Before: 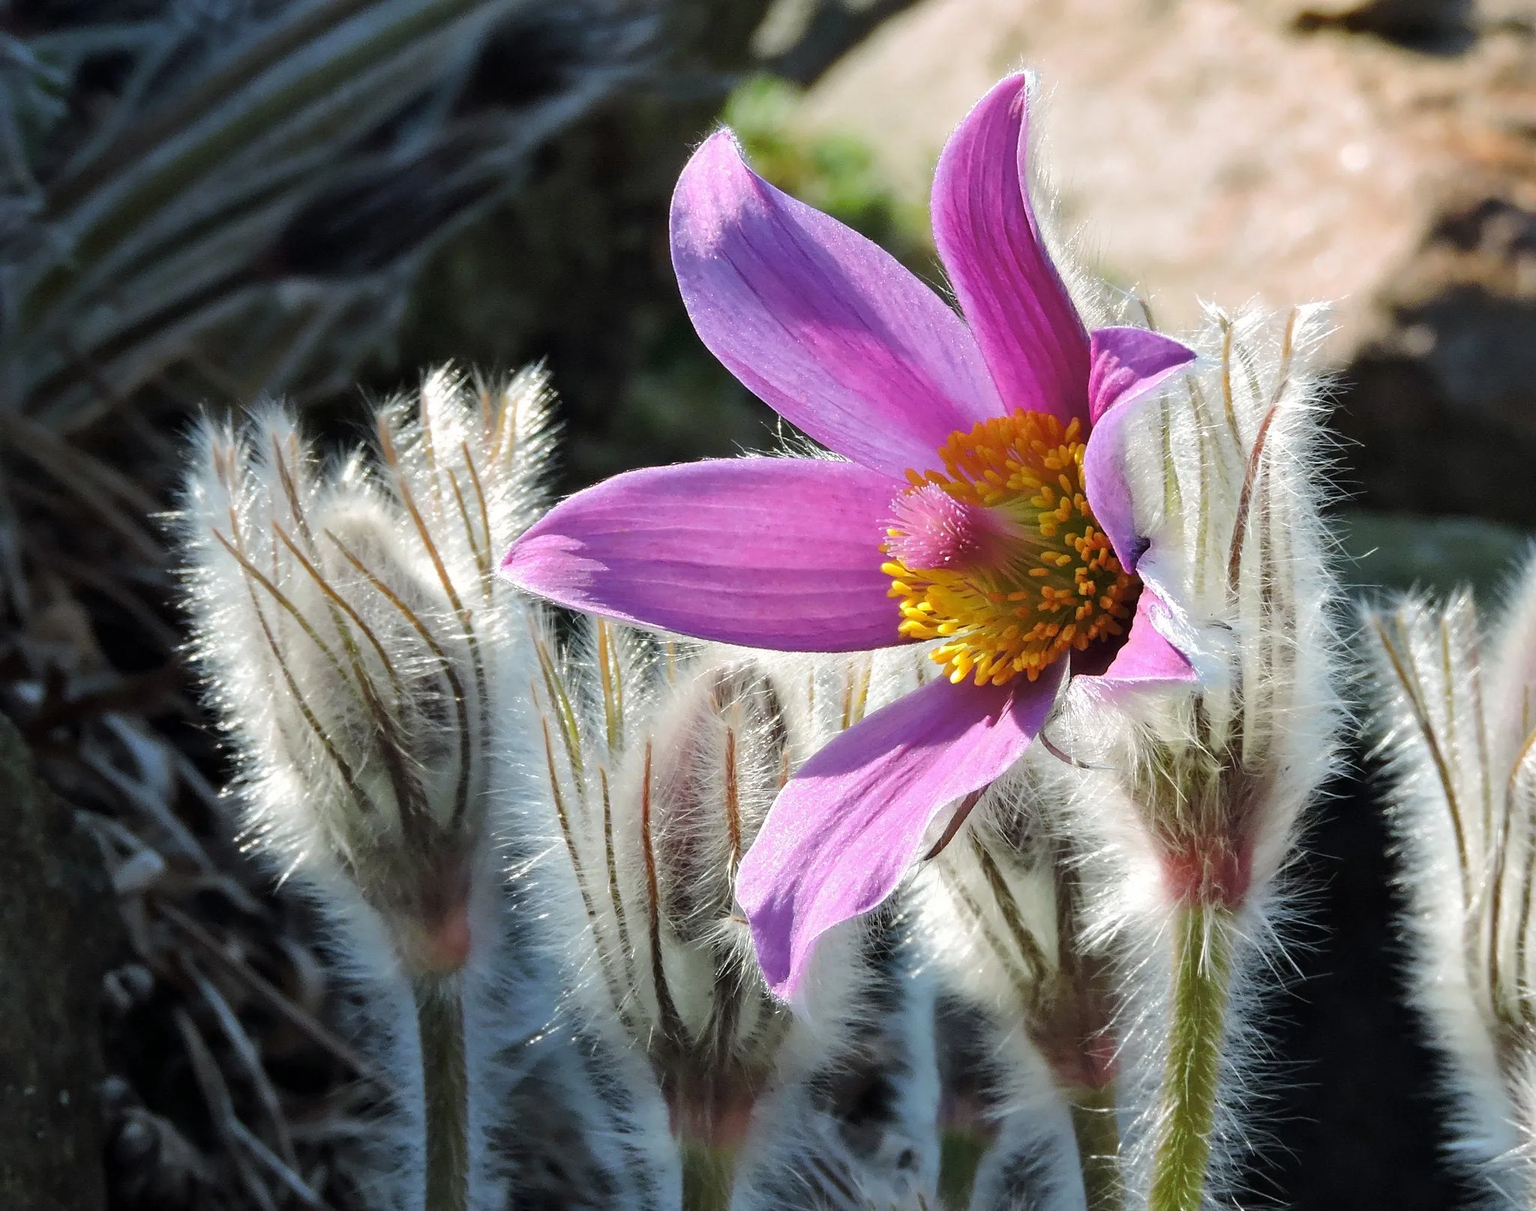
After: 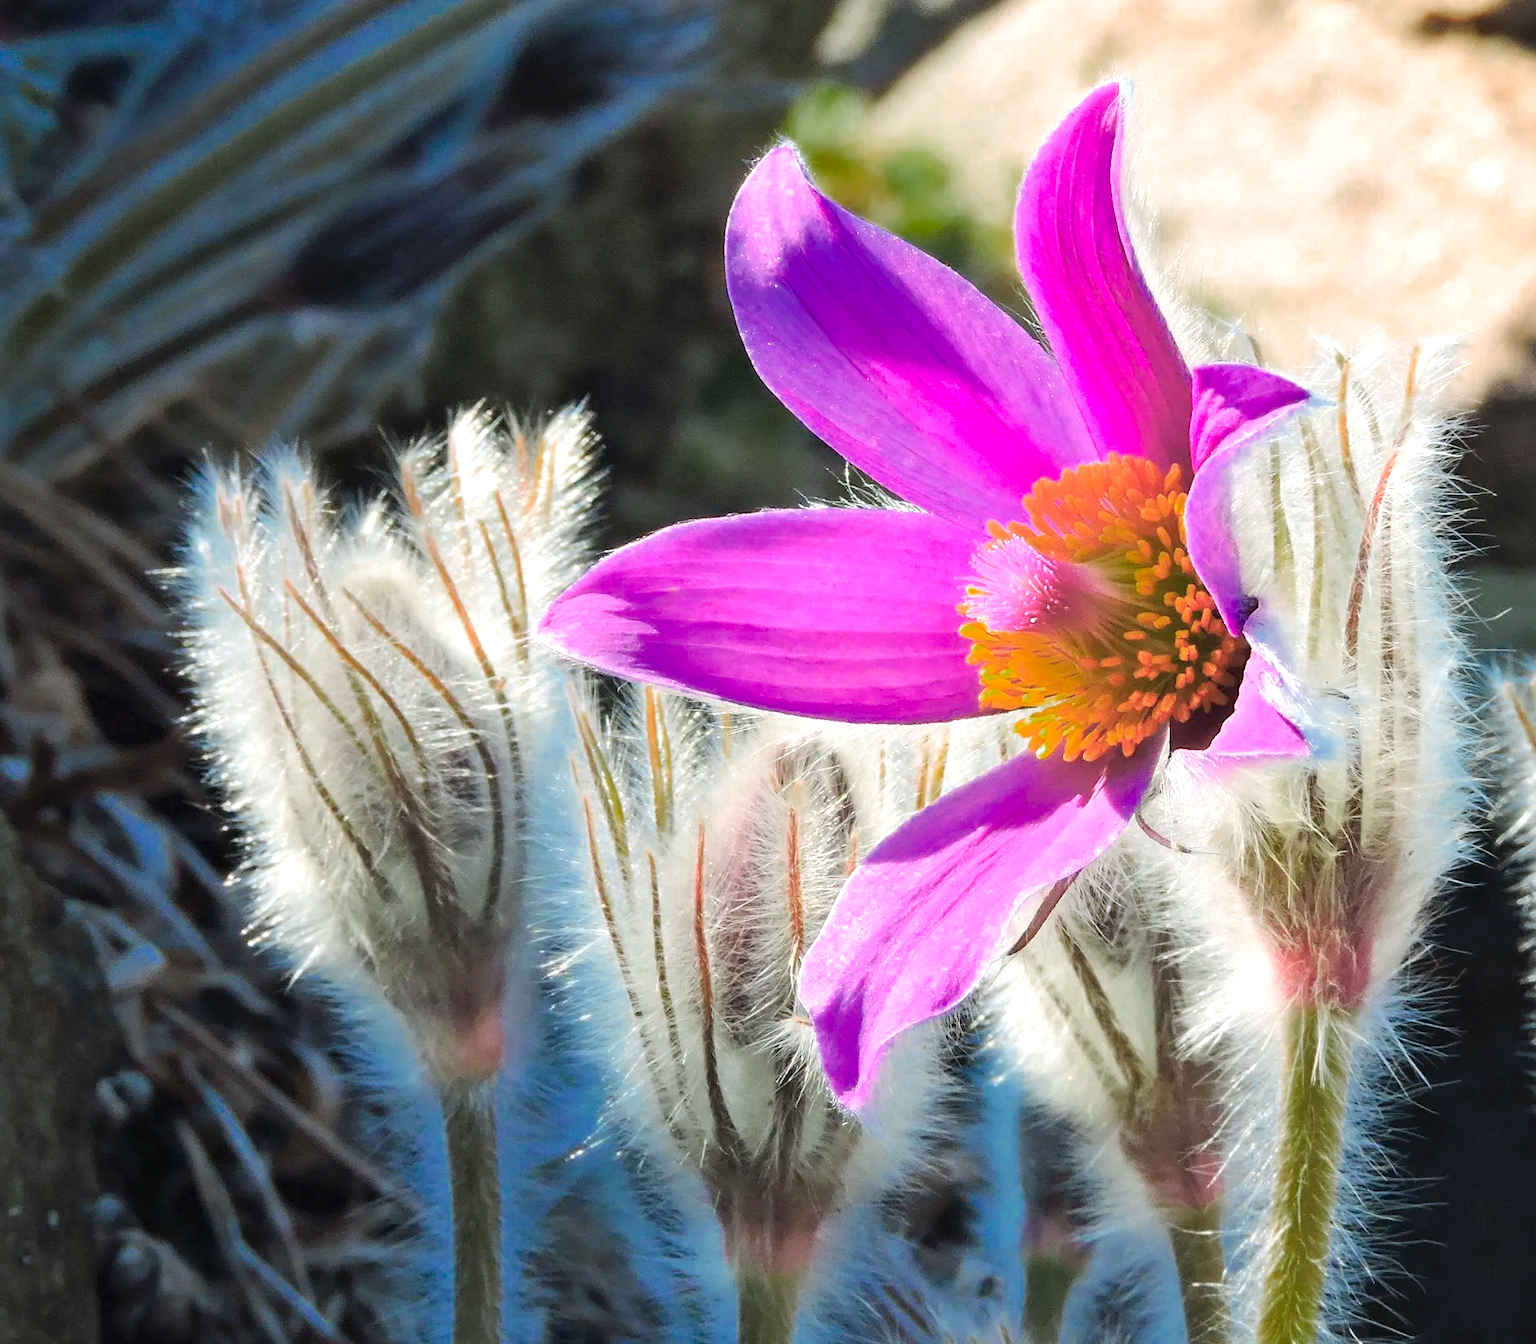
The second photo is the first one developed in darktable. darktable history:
color zones: curves: ch0 [(0, 0.553) (0.123, 0.58) (0.23, 0.419) (0.468, 0.155) (0.605, 0.132) (0.723, 0.063) (0.833, 0.172) (0.921, 0.468)]; ch1 [(0.025, 0.645) (0.229, 0.584) (0.326, 0.551) (0.537, 0.446) (0.599, 0.911) (0.708, 1) (0.805, 0.944)]; ch2 [(0.086, 0.468) (0.254, 0.464) (0.638, 0.564) (0.702, 0.592) (0.768, 0.564)]
crop and rotate: left 1.088%, right 8.807%
contrast brightness saturation: contrast 0.14, brightness 0.21
exposure: black level correction 0, exposure 0.3 EV, compensate highlight preservation false
